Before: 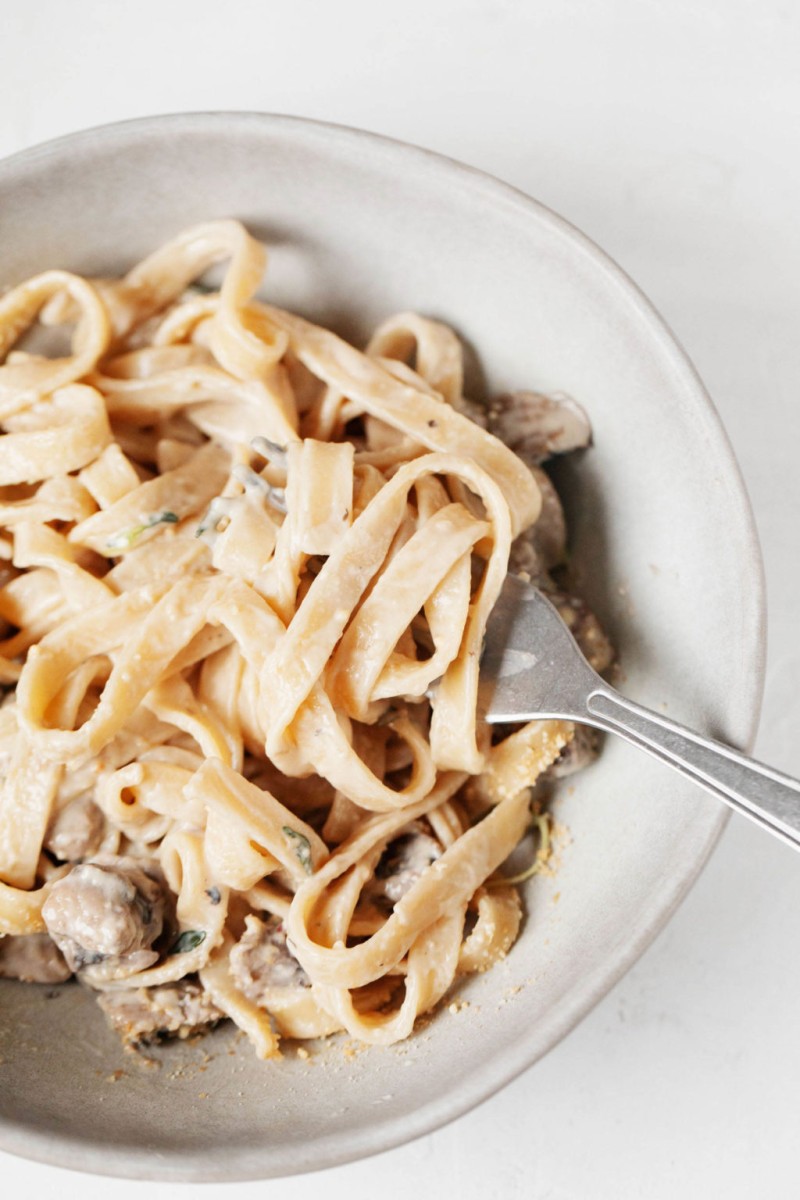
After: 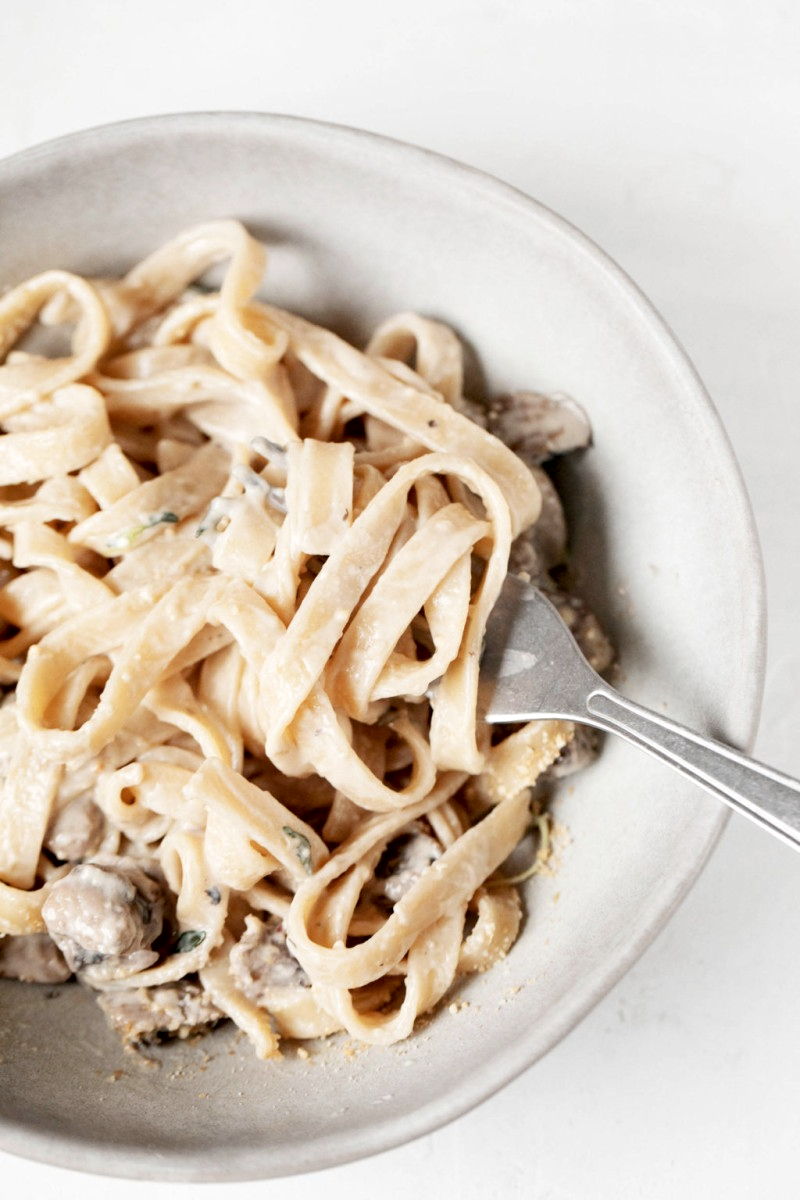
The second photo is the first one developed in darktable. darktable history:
exposure: black level correction 0.009, exposure 0.12 EV, compensate highlight preservation false
contrast brightness saturation: contrast 0.061, brightness -0.008, saturation -0.24
